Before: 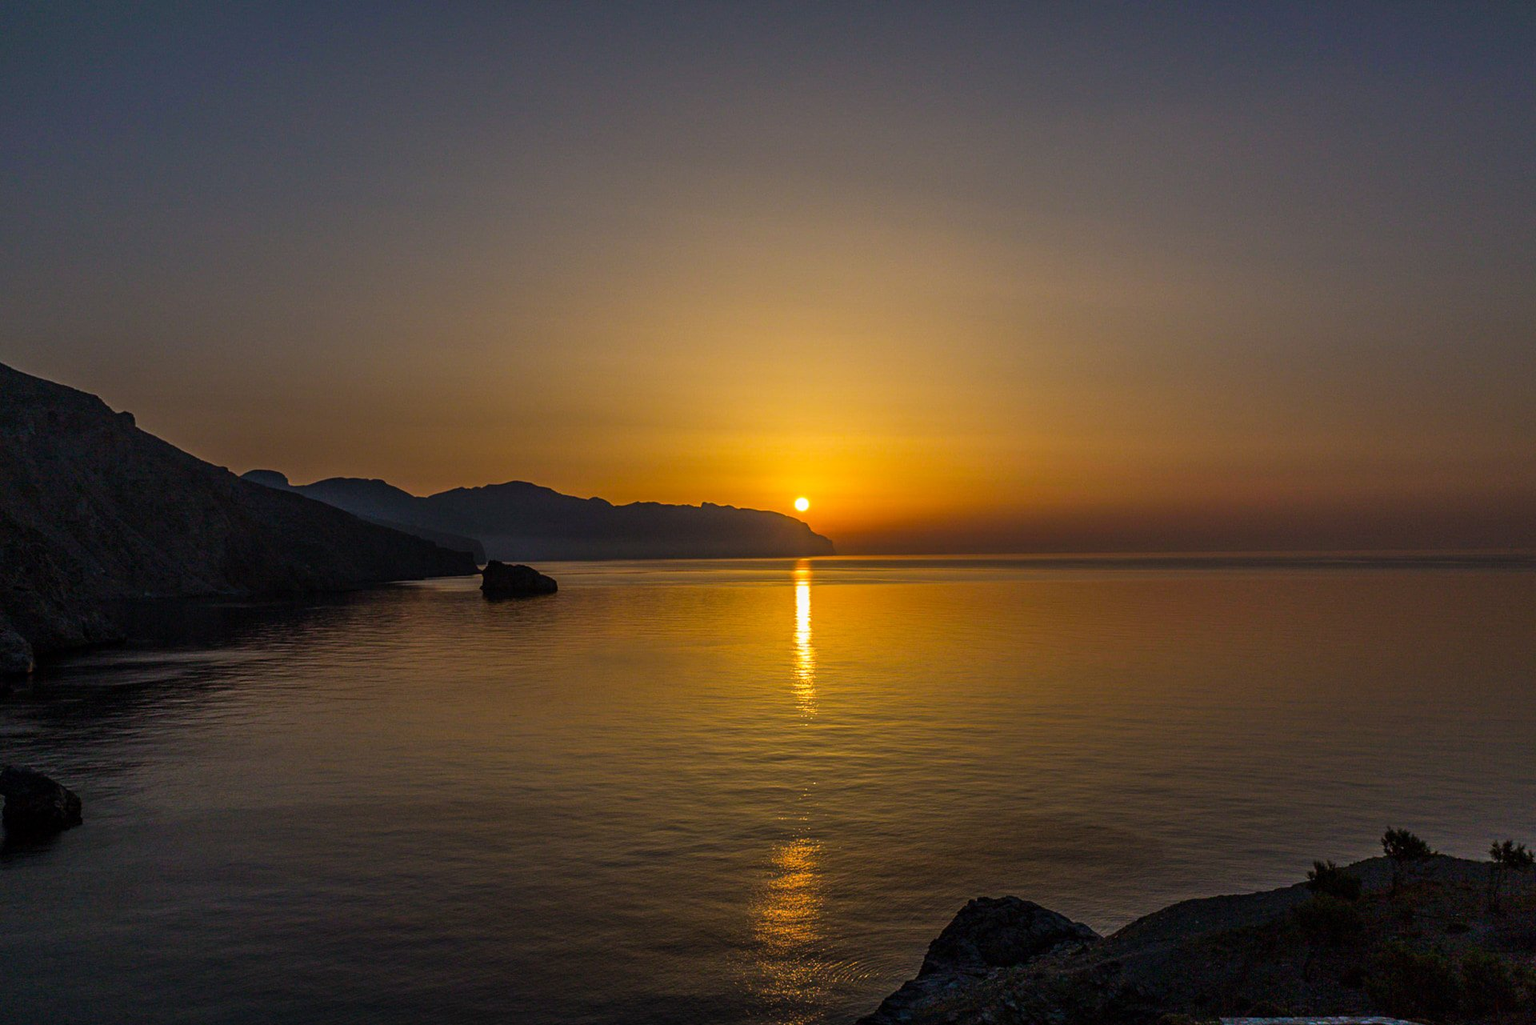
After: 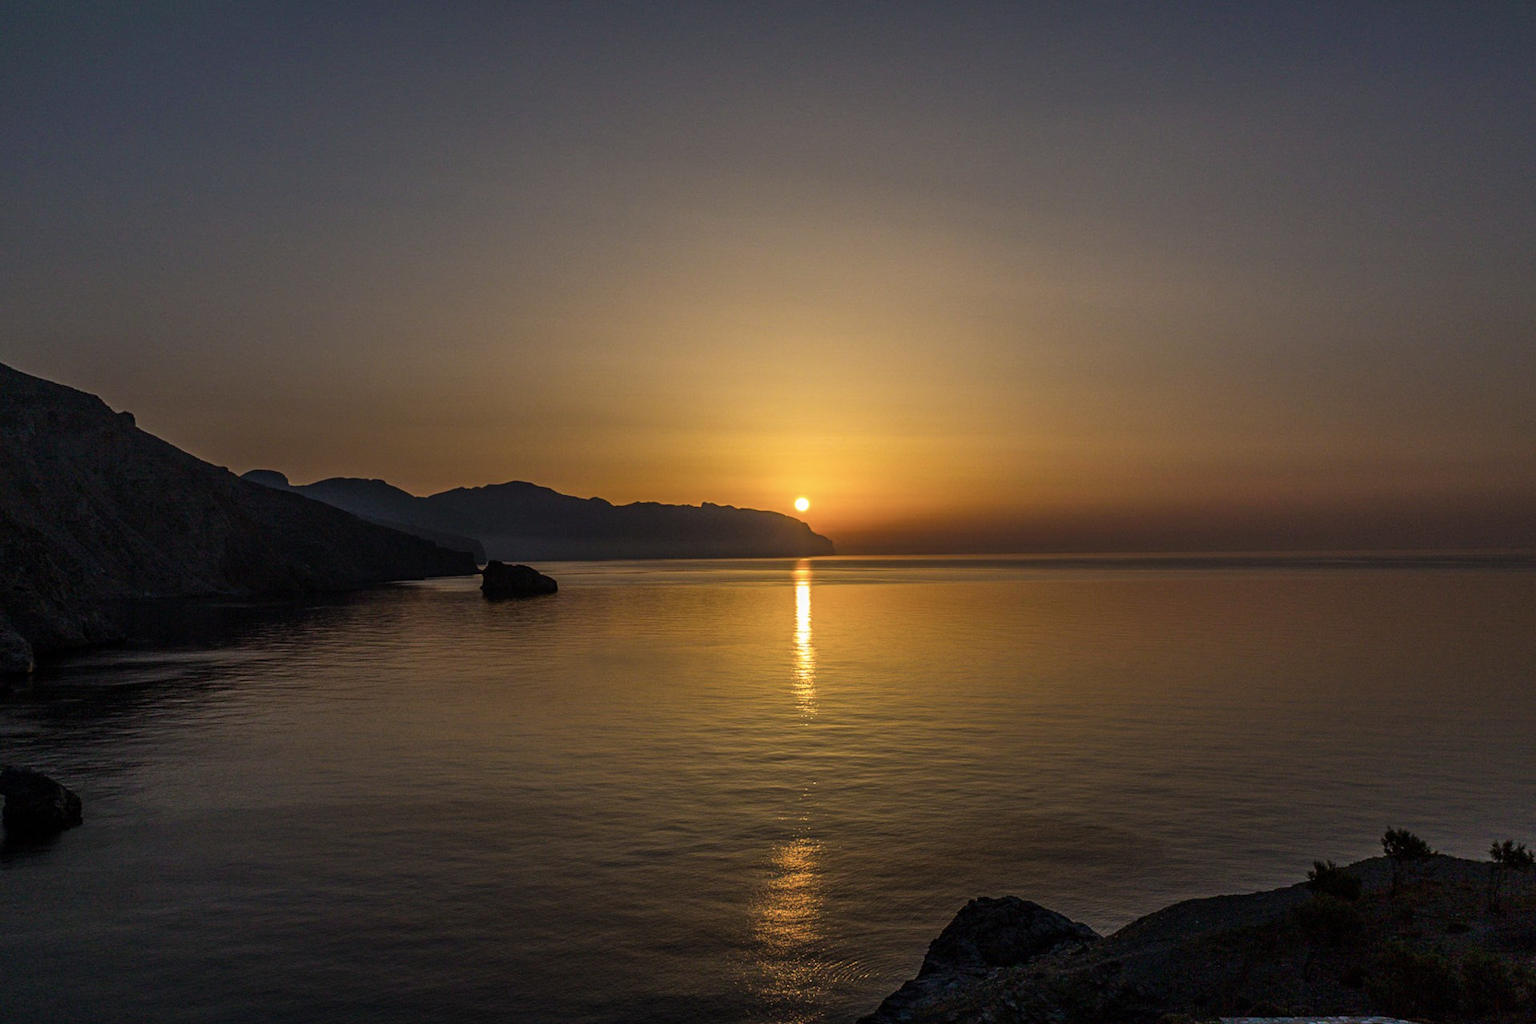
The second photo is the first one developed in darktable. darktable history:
tone equalizer: on, module defaults
contrast brightness saturation: contrast 0.063, brightness -0.013, saturation -0.235
